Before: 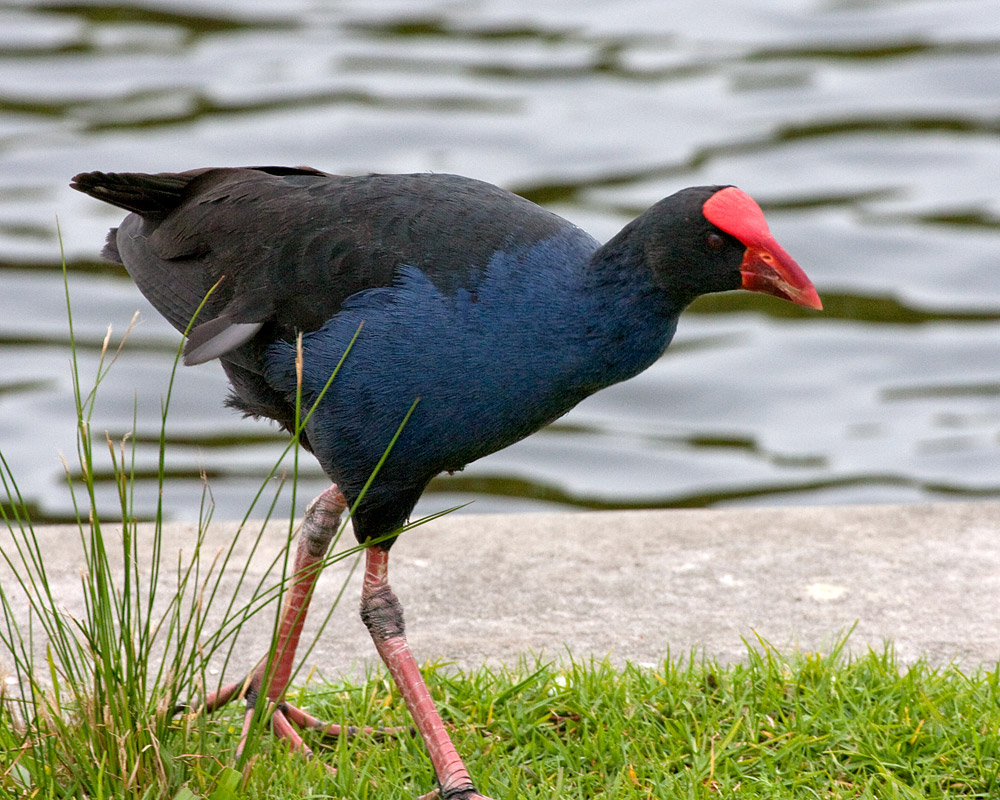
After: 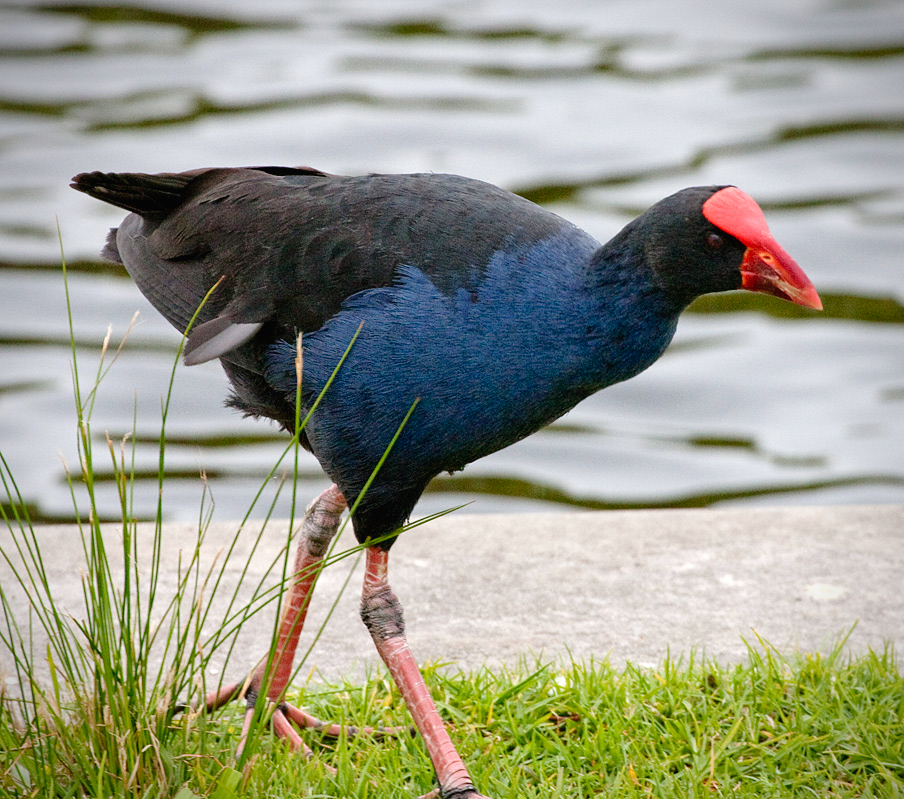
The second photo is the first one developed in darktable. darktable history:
crop: right 9.51%, bottom 0.051%
exposure: compensate highlight preservation false
vignetting: saturation -0.027
tone curve: curves: ch0 [(0, 0.01) (0.052, 0.045) (0.136, 0.133) (0.29, 0.332) (0.453, 0.531) (0.676, 0.751) (0.89, 0.919) (1, 1)]; ch1 [(0, 0) (0.094, 0.081) (0.285, 0.299) (0.385, 0.403) (0.447, 0.429) (0.495, 0.496) (0.544, 0.552) (0.589, 0.612) (0.722, 0.728) (1, 1)]; ch2 [(0, 0) (0.257, 0.217) (0.43, 0.421) (0.498, 0.507) (0.531, 0.544) (0.56, 0.579) (0.625, 0.642) (1, 1)], preserve colors none
